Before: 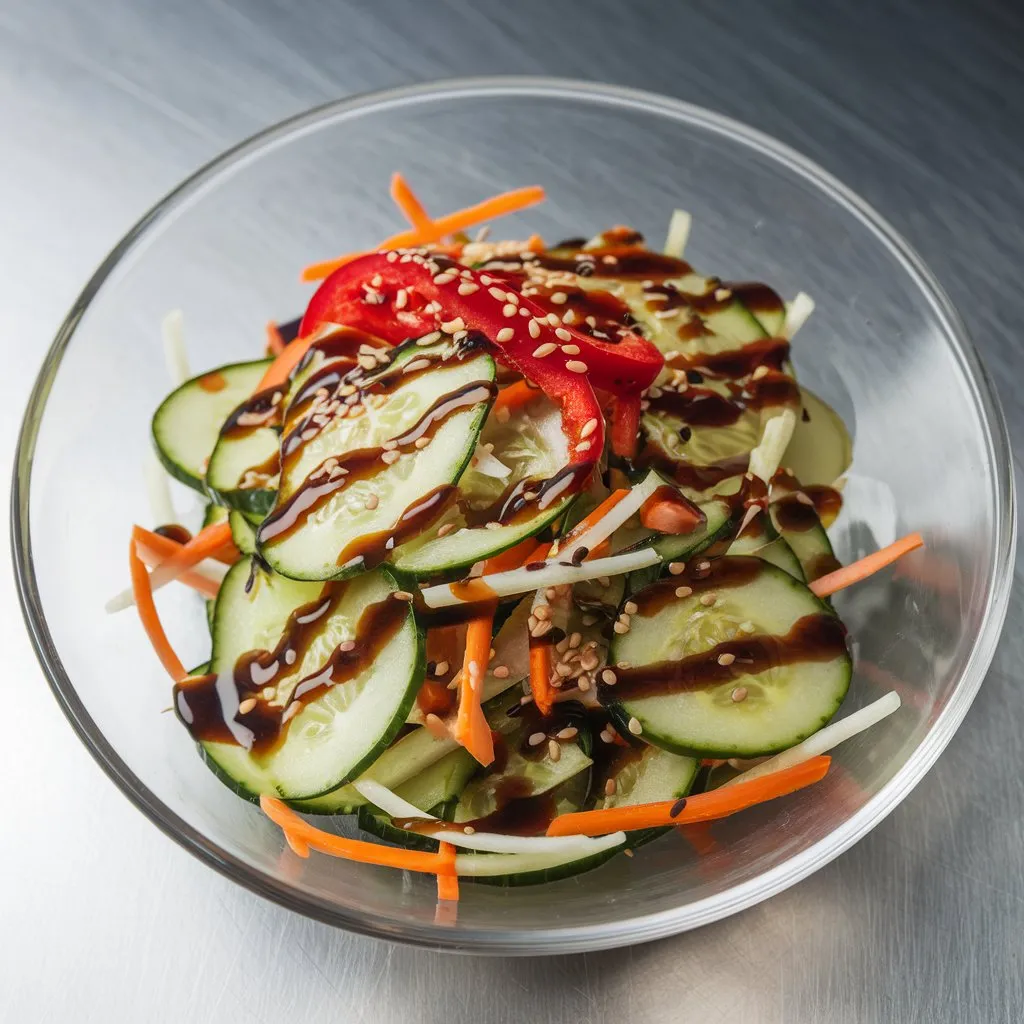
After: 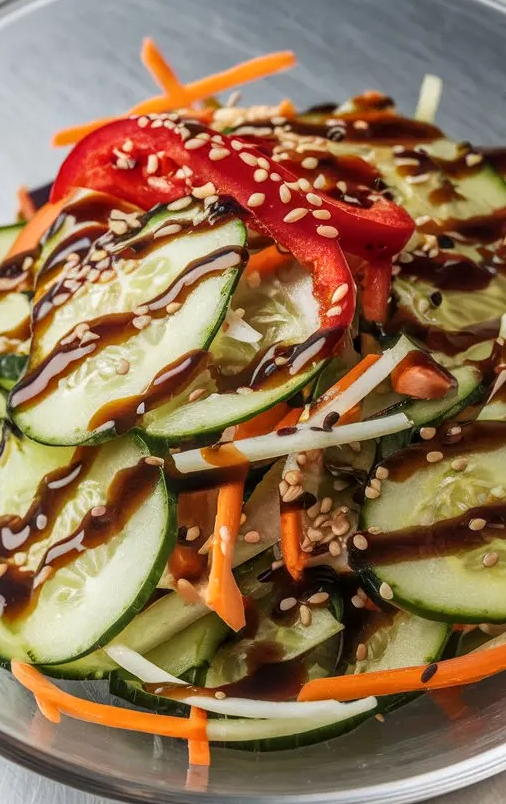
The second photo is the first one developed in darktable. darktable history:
crop and rotate: angle 0.02°, left 24.353%, top 13.219%, right 26.156%, bottom 8.224%
color contrast: green-magenta contrast 0.96
local contrast: on, module defaults
shadows and highlights: shadows 12, white point adjustment 1.2, highlights -0.36, soften with gaussian
